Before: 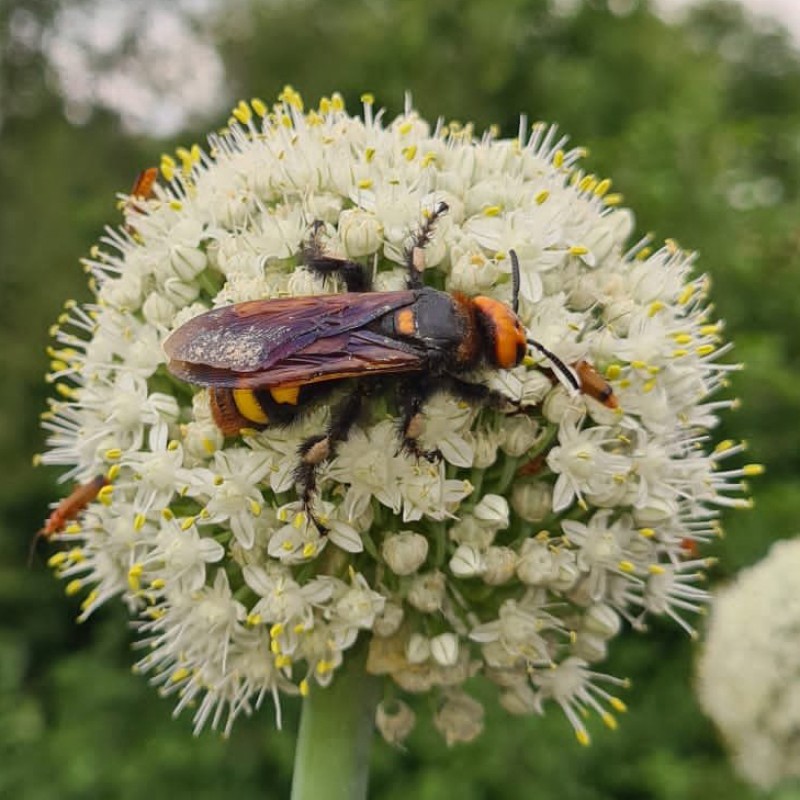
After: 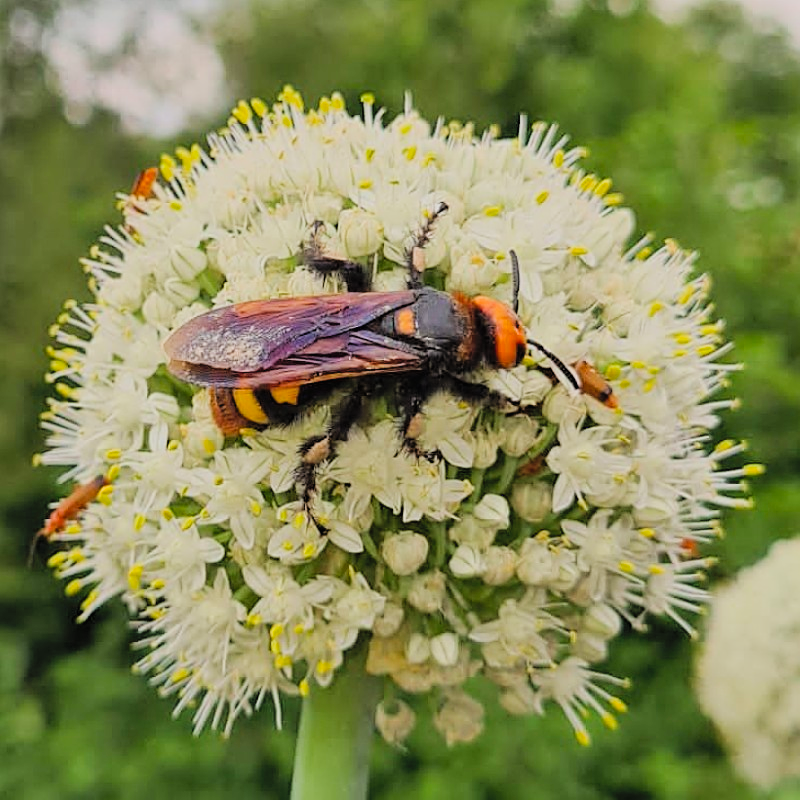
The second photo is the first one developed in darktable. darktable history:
sharpen: on, module defaults
filmic rgb: black relative exposure -7.25 EV, white relative exposure 5.1 EV, hardness 3.22
exposure: compensate highlight preservation false
contrast brightness saturation: contrast 0.066, brightness 0.175, saturation 0.414
